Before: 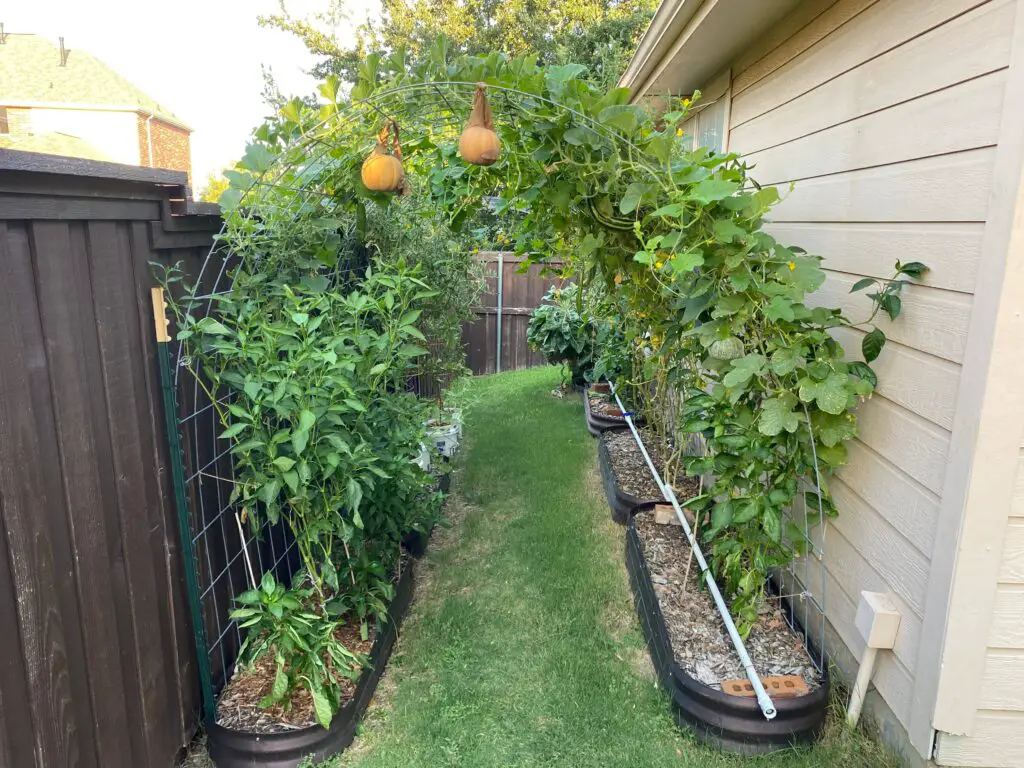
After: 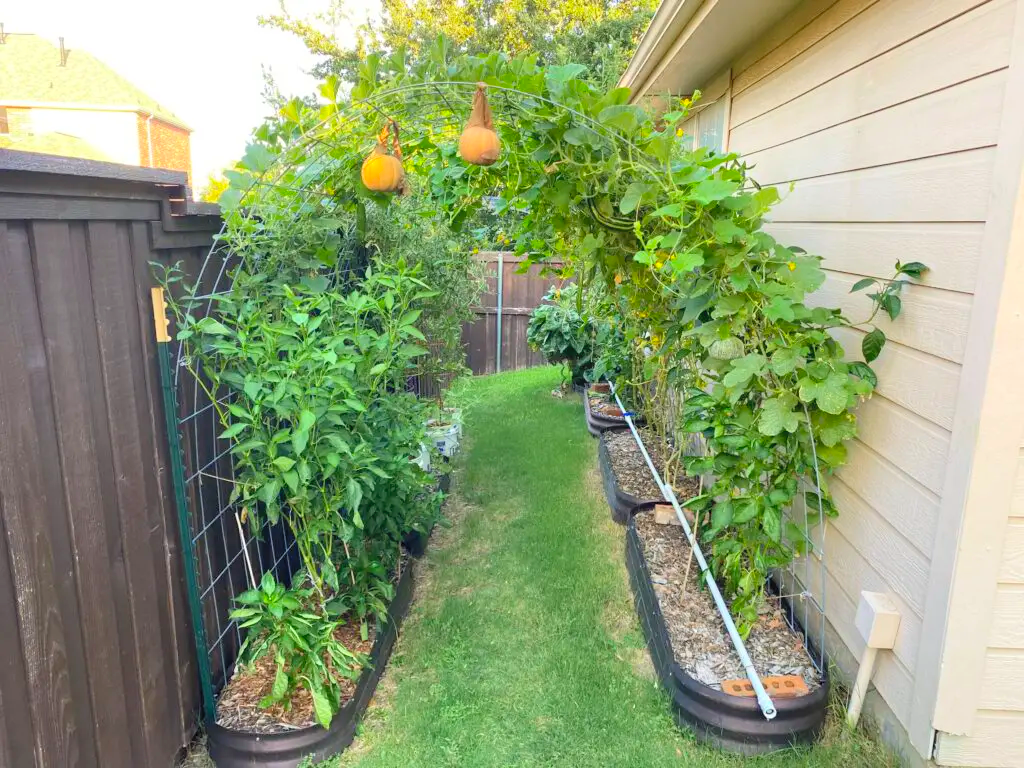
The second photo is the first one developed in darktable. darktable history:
shadows and highlights: radius 334.93, shadows 63.48, highlights 6.06, compress 87.7%, highlights color adjustment 39.73%, soften with gaussian
contrast brightness saturation: contrast 0.07, brightness 0.18, saturation 0.4
